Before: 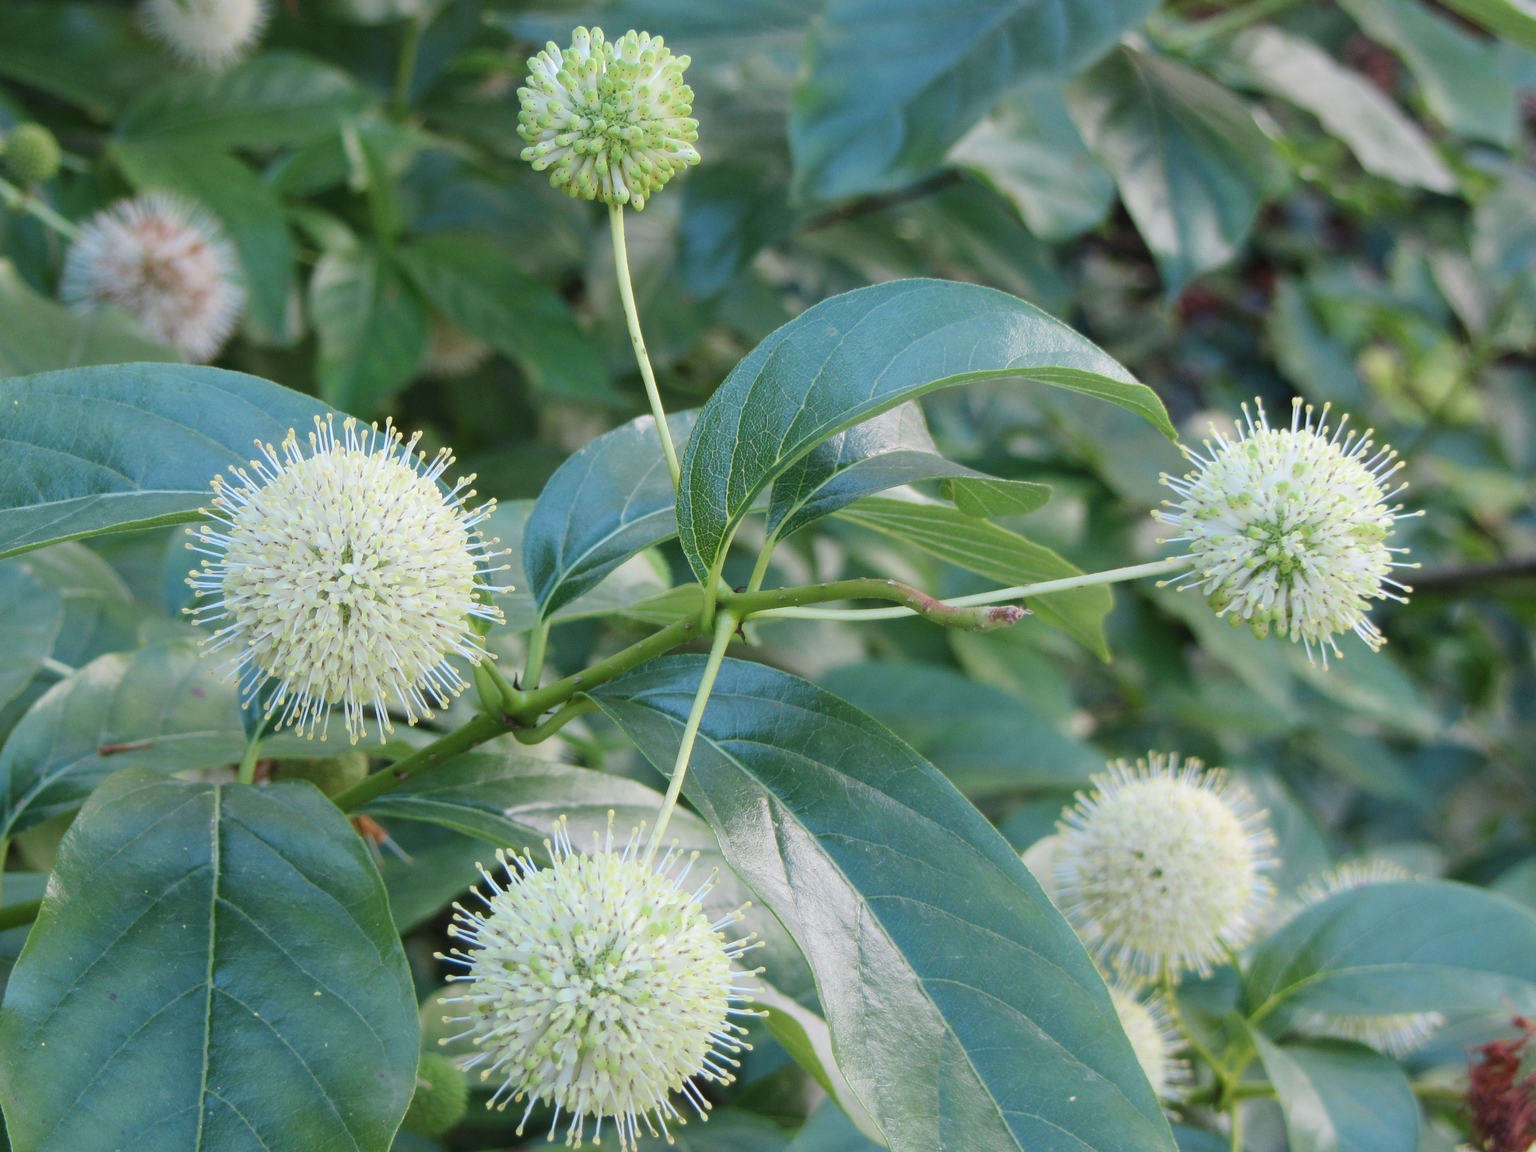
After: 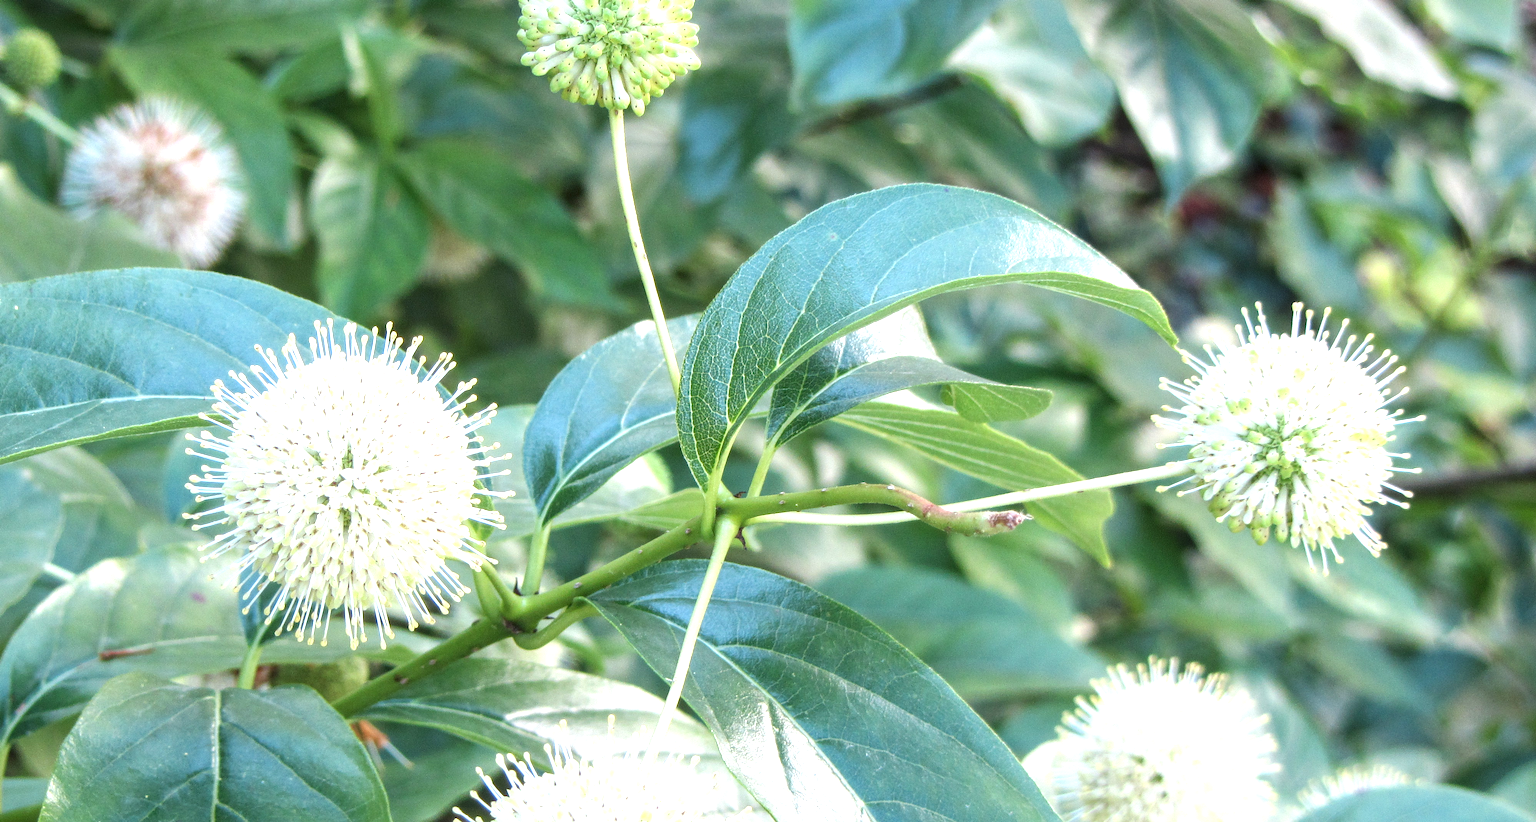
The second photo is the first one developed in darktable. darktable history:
crop and rotate: top 8.319%, bottom 20.229%
local contrast: detail 130%
exposure: black level correction 0, exposure 1 EV, compensate highlight preservation false
